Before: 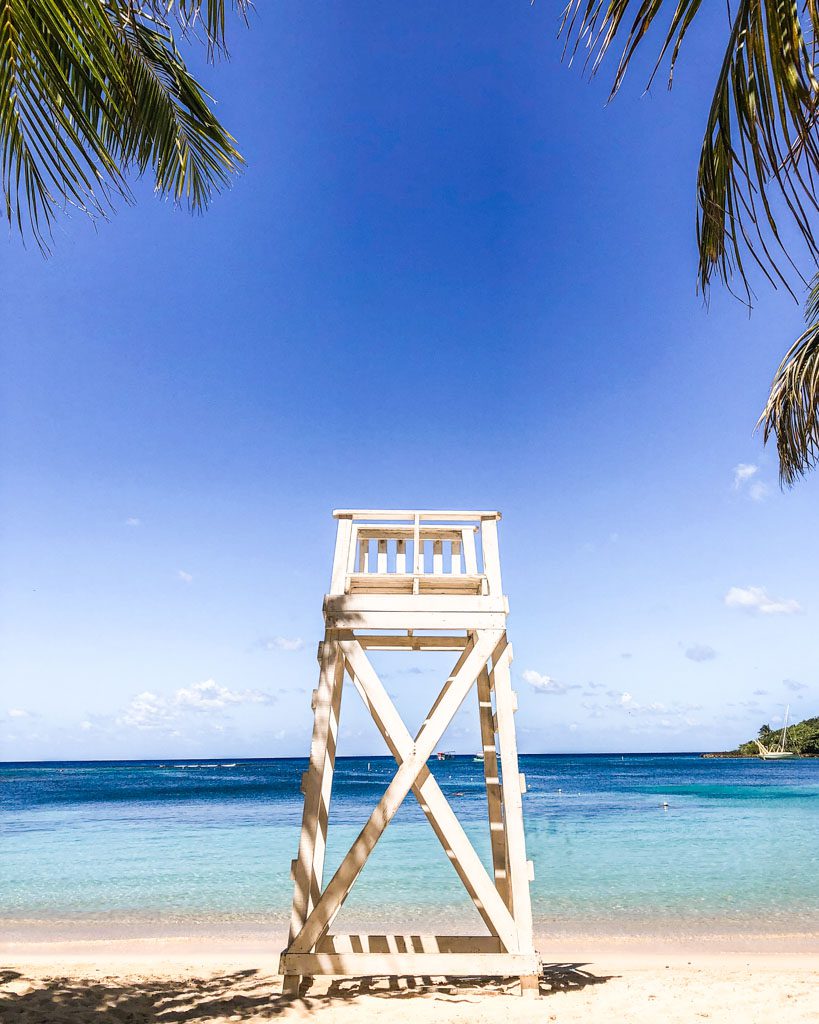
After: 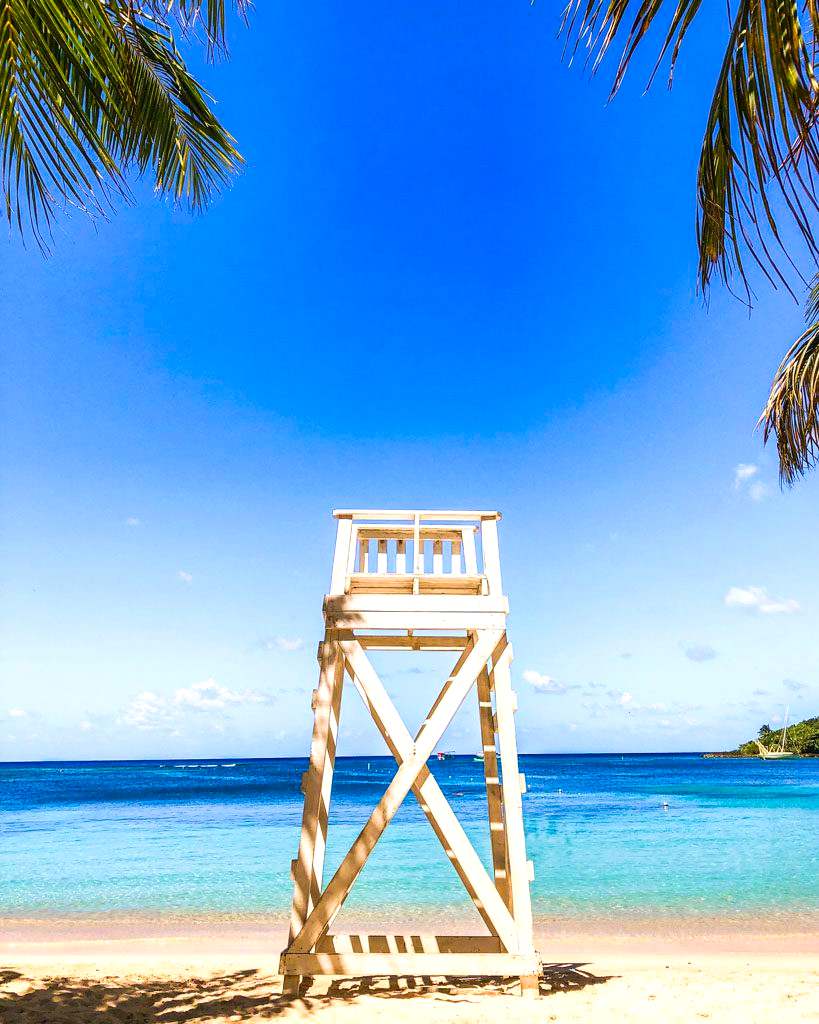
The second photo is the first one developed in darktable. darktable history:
contrast brightness saturation: saturation 0.513
velvia: strength 36.06%
exposure: exposure 0.152 EV, compensate highlight preservation false
